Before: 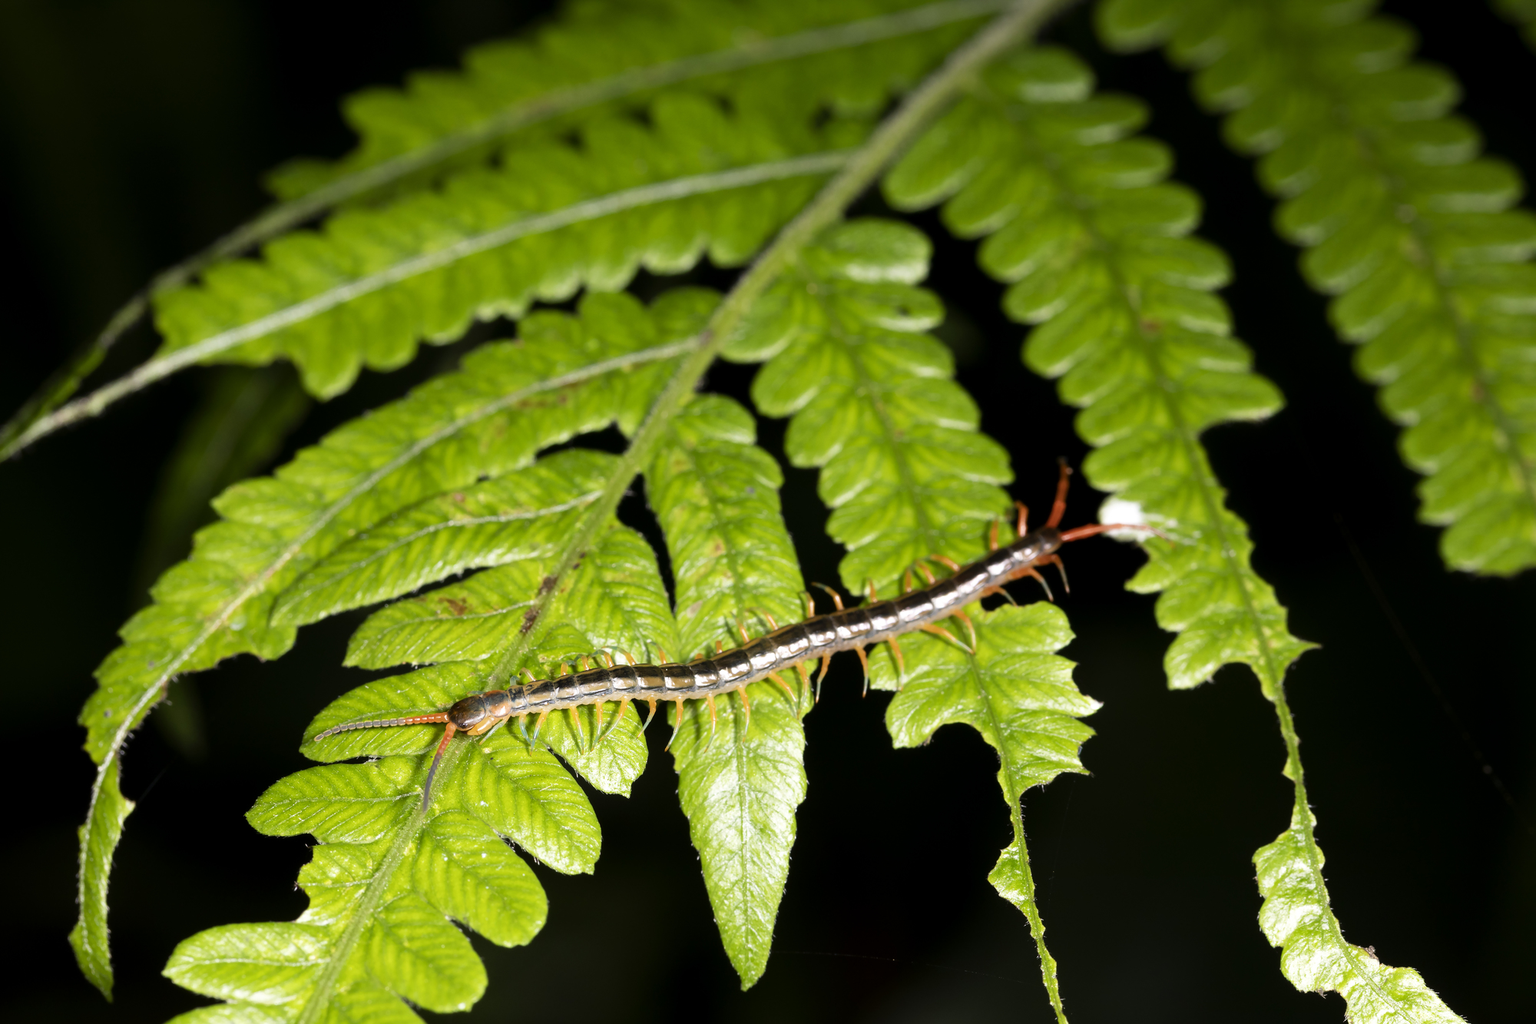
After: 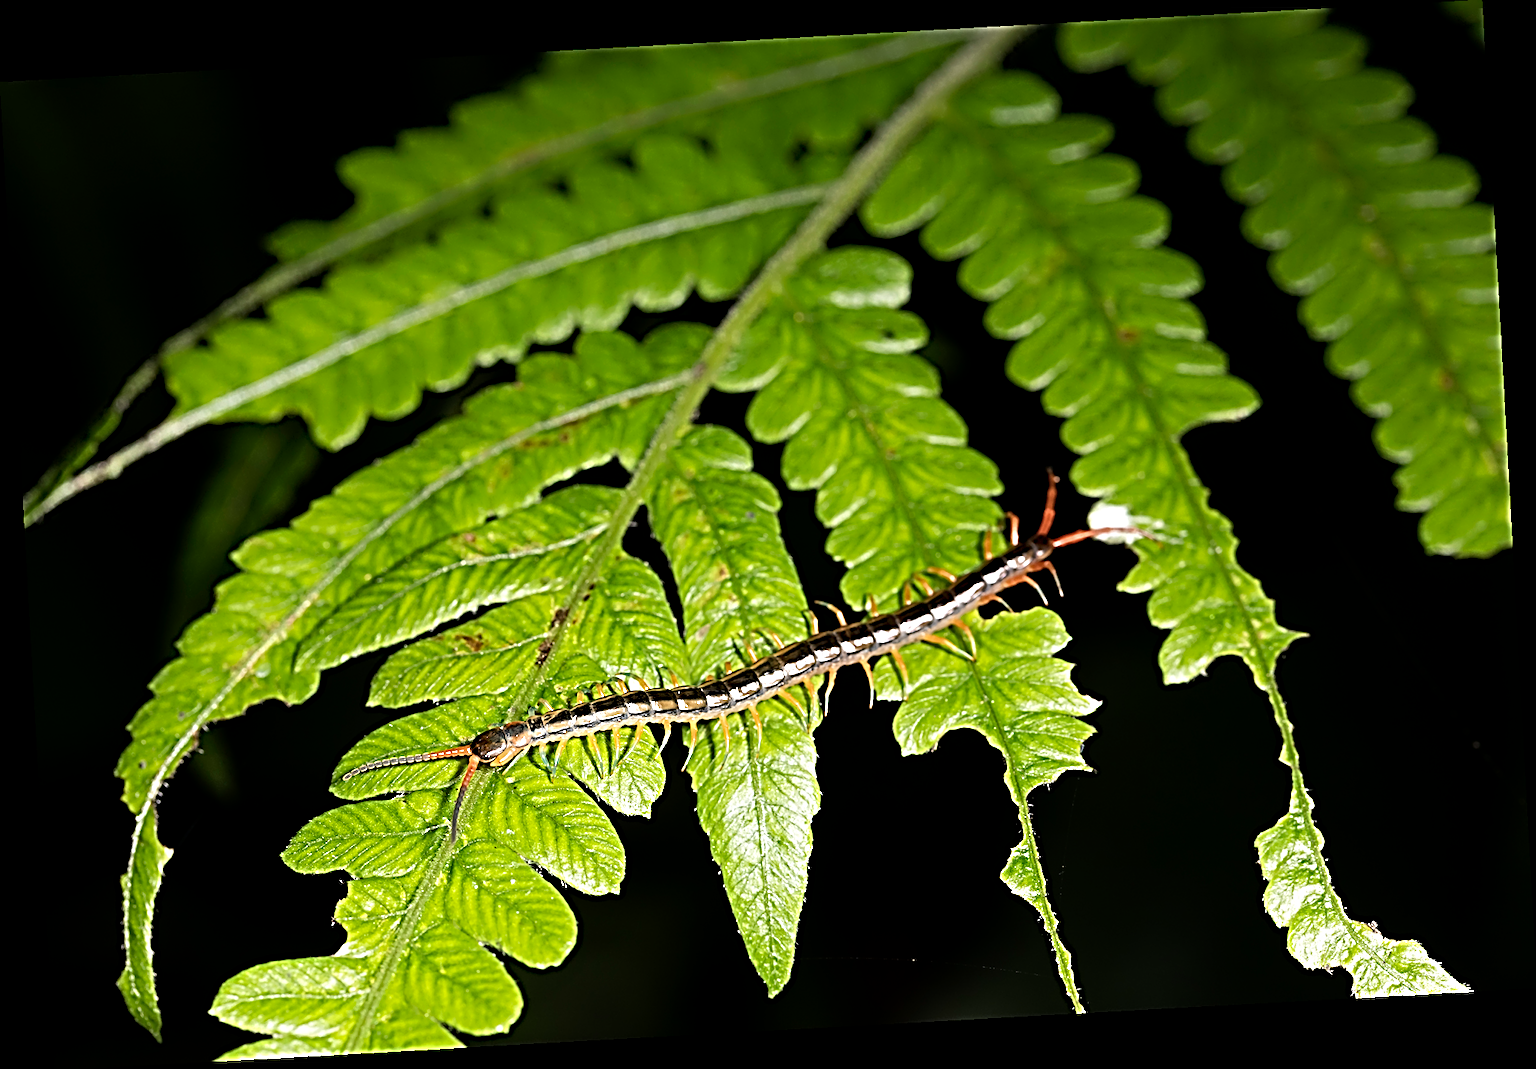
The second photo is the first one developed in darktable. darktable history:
rotate and perspective: rotation -3.18°, automatic cropping off
sharpen: radius 4.001, amount 2
